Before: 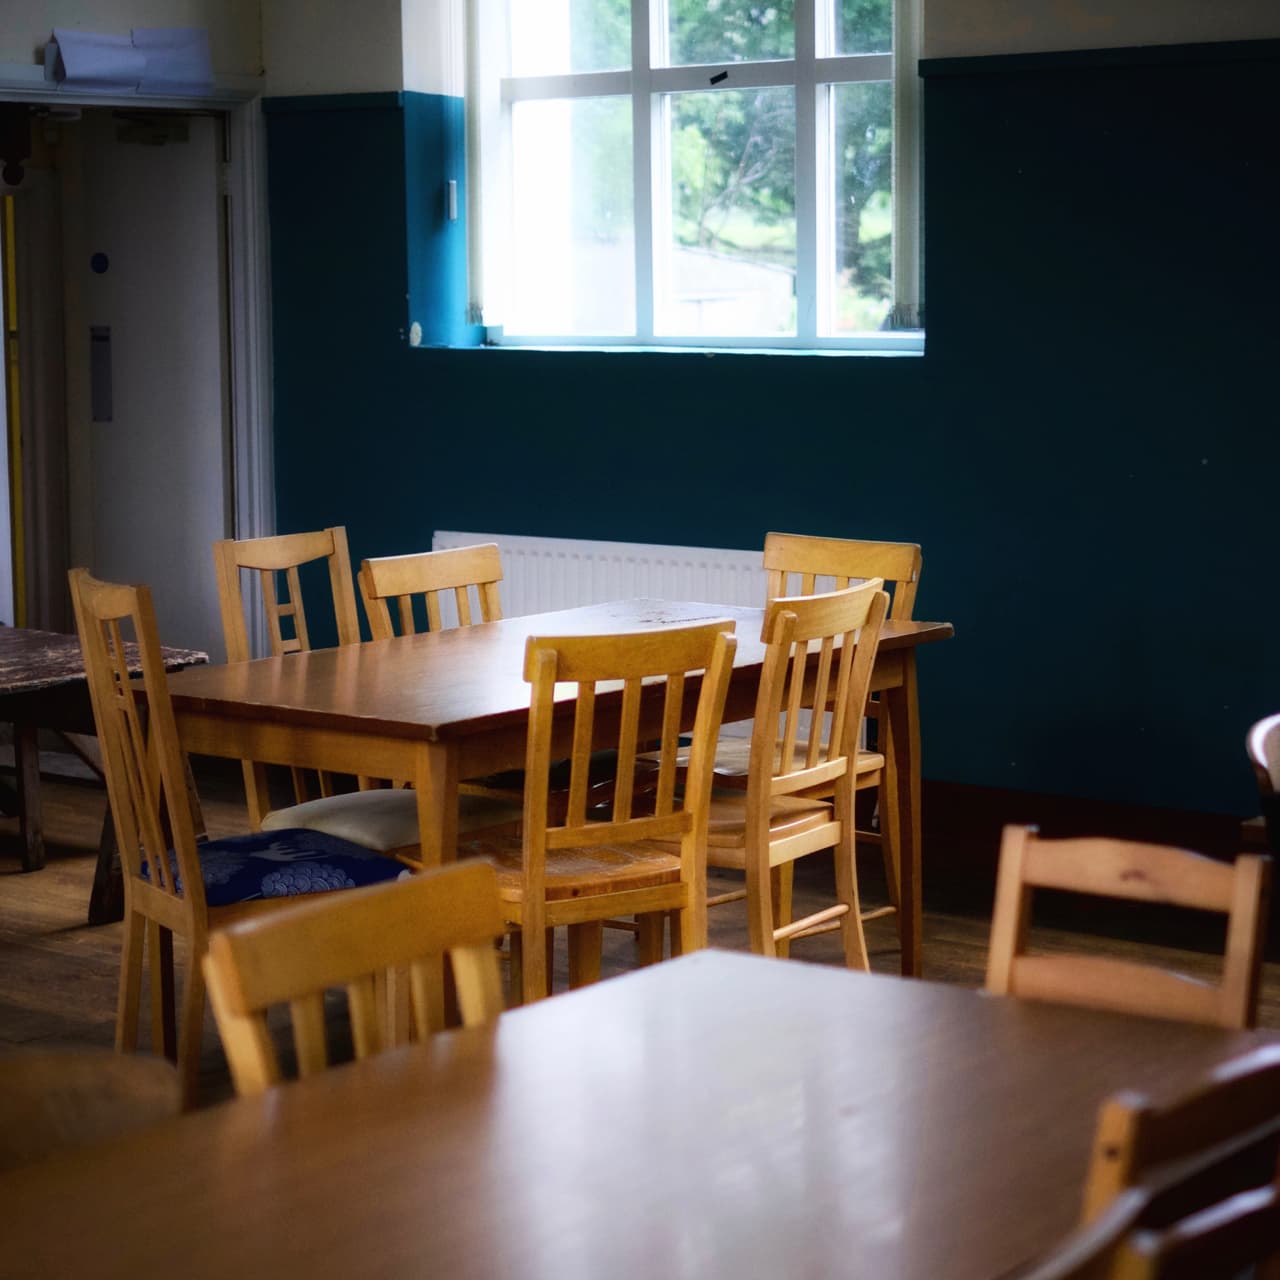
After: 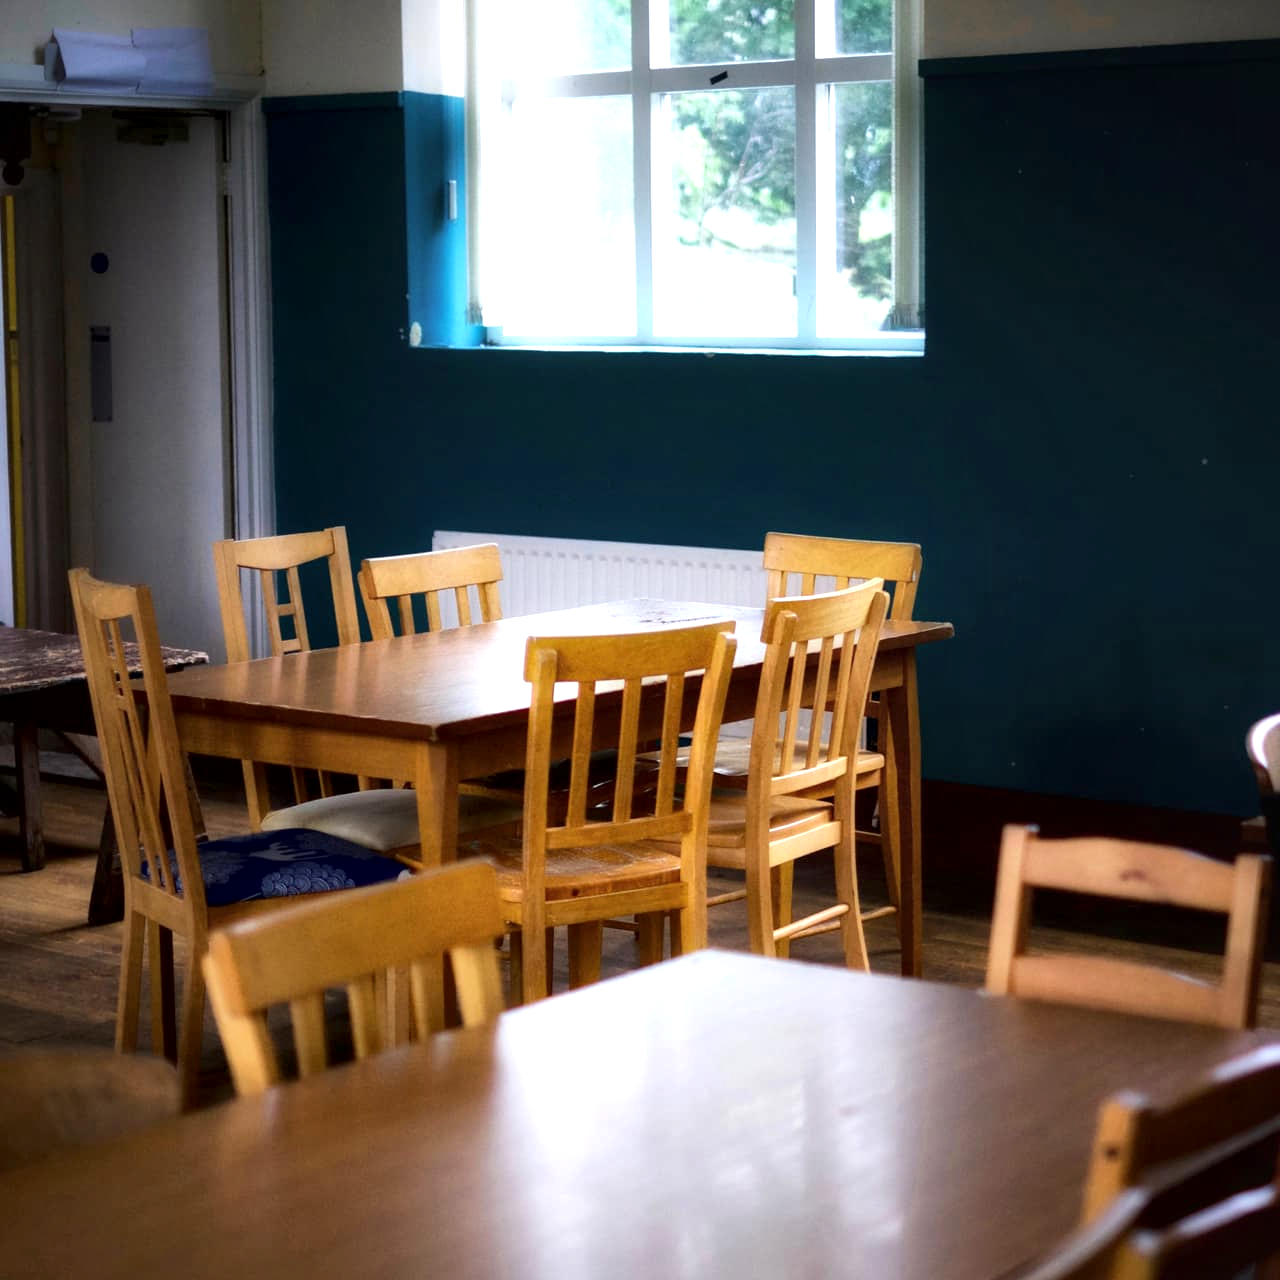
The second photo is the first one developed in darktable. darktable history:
exposure: exposure 0.493 EV, compensate highlight preservation false
local contrast: mode bilateral grid, contrast 20, coarseness 100, detail 150%, midtone range 0.2
